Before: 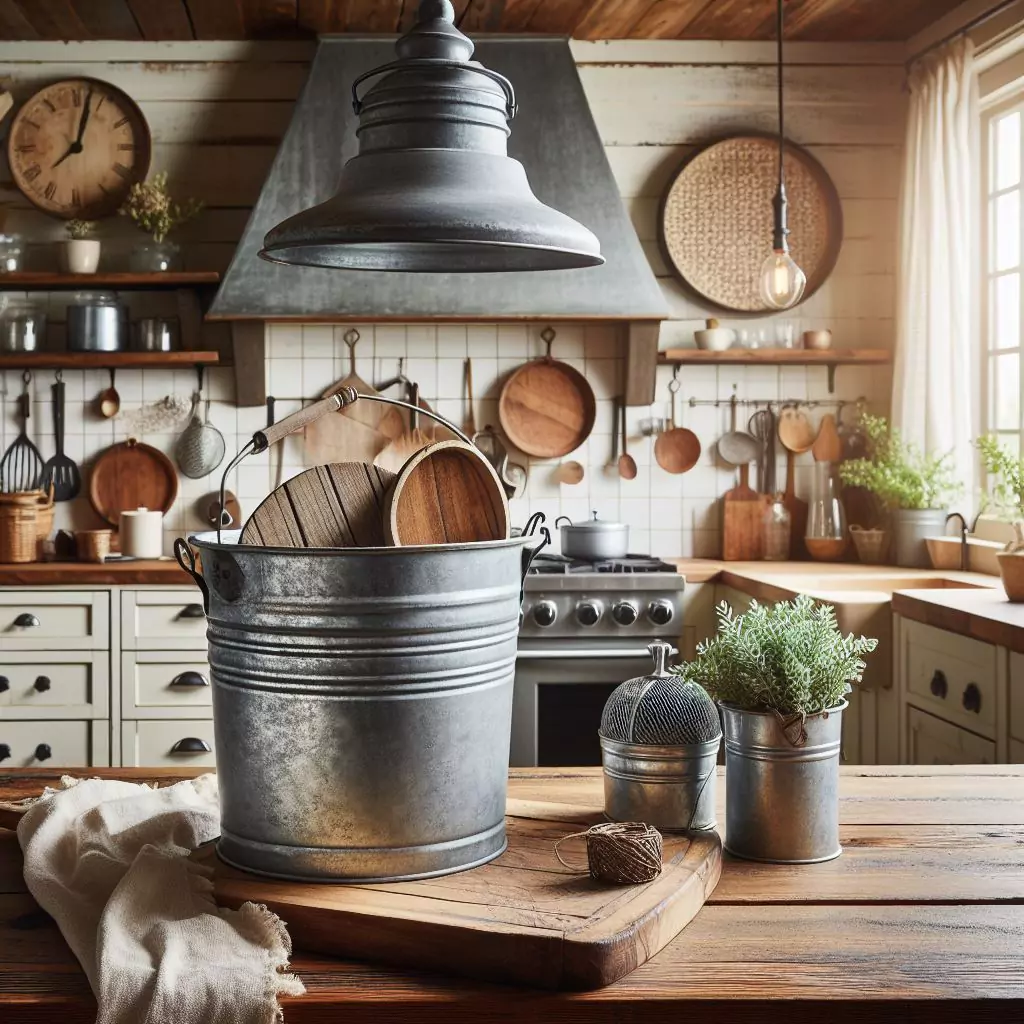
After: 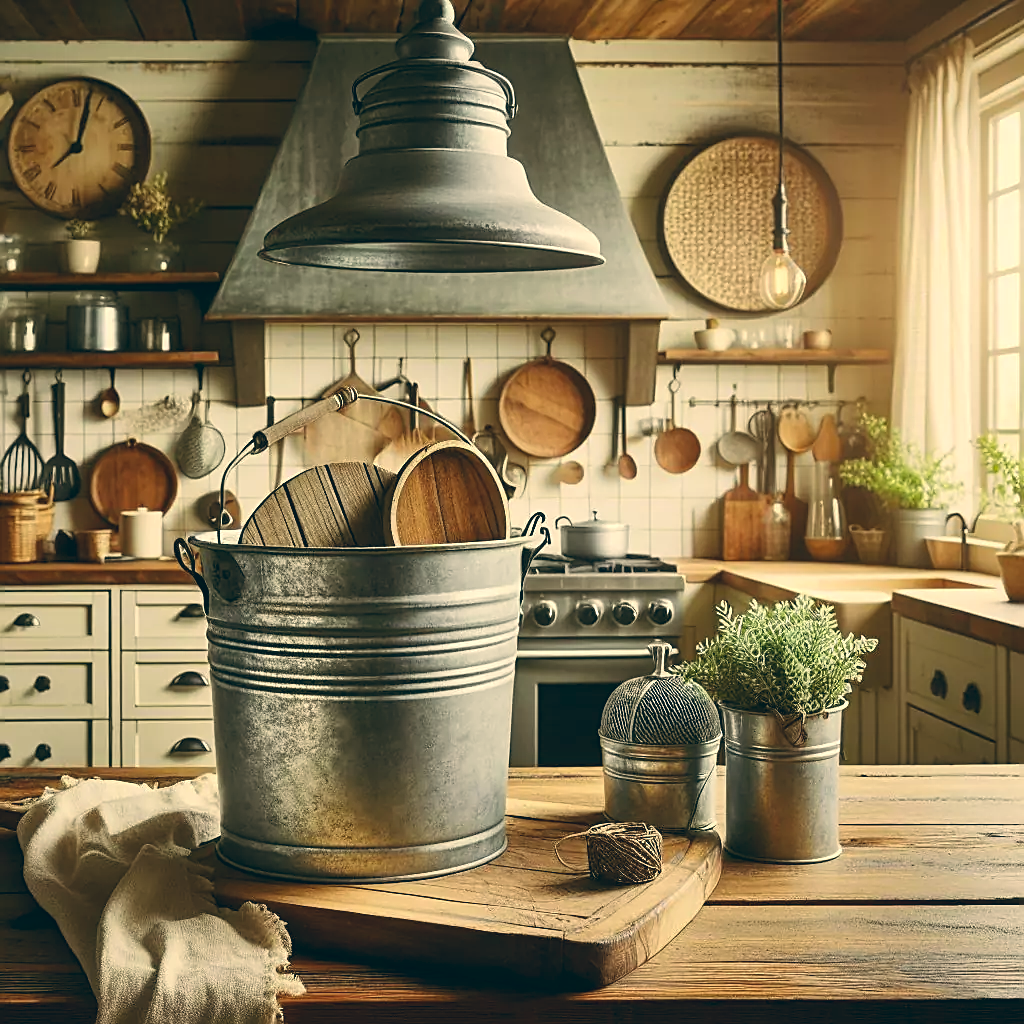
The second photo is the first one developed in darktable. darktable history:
color balance rgb: shadows lift › chroma 9.92%, shadows lift › hue 45.12°, power › luminance 3.26%, power › hue 231.93°, global offset › luminance 0.4%, global offset › chroma 0.21%, global offset › hue 255.02°
sharpen: on, module defaults
color correction: highlights a* 5.3, highlights b* 24.26, shadows a* -15.58, shadows b* 4.02
